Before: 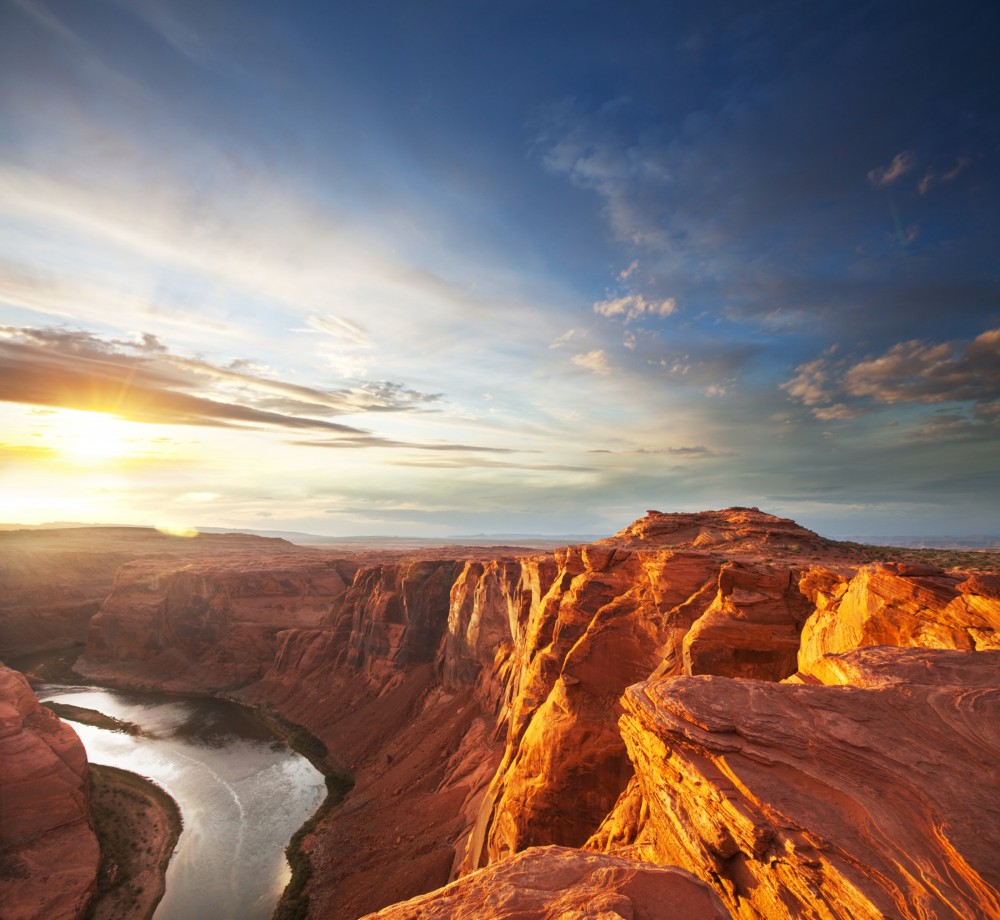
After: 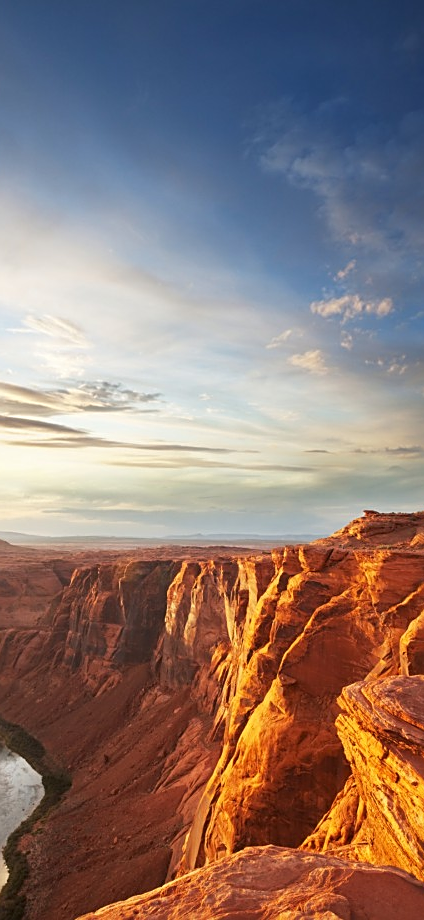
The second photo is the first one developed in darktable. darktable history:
crop: left 28.362%, right 29.232%
sharpen: on, module defaults
base curve: preserve colors none
